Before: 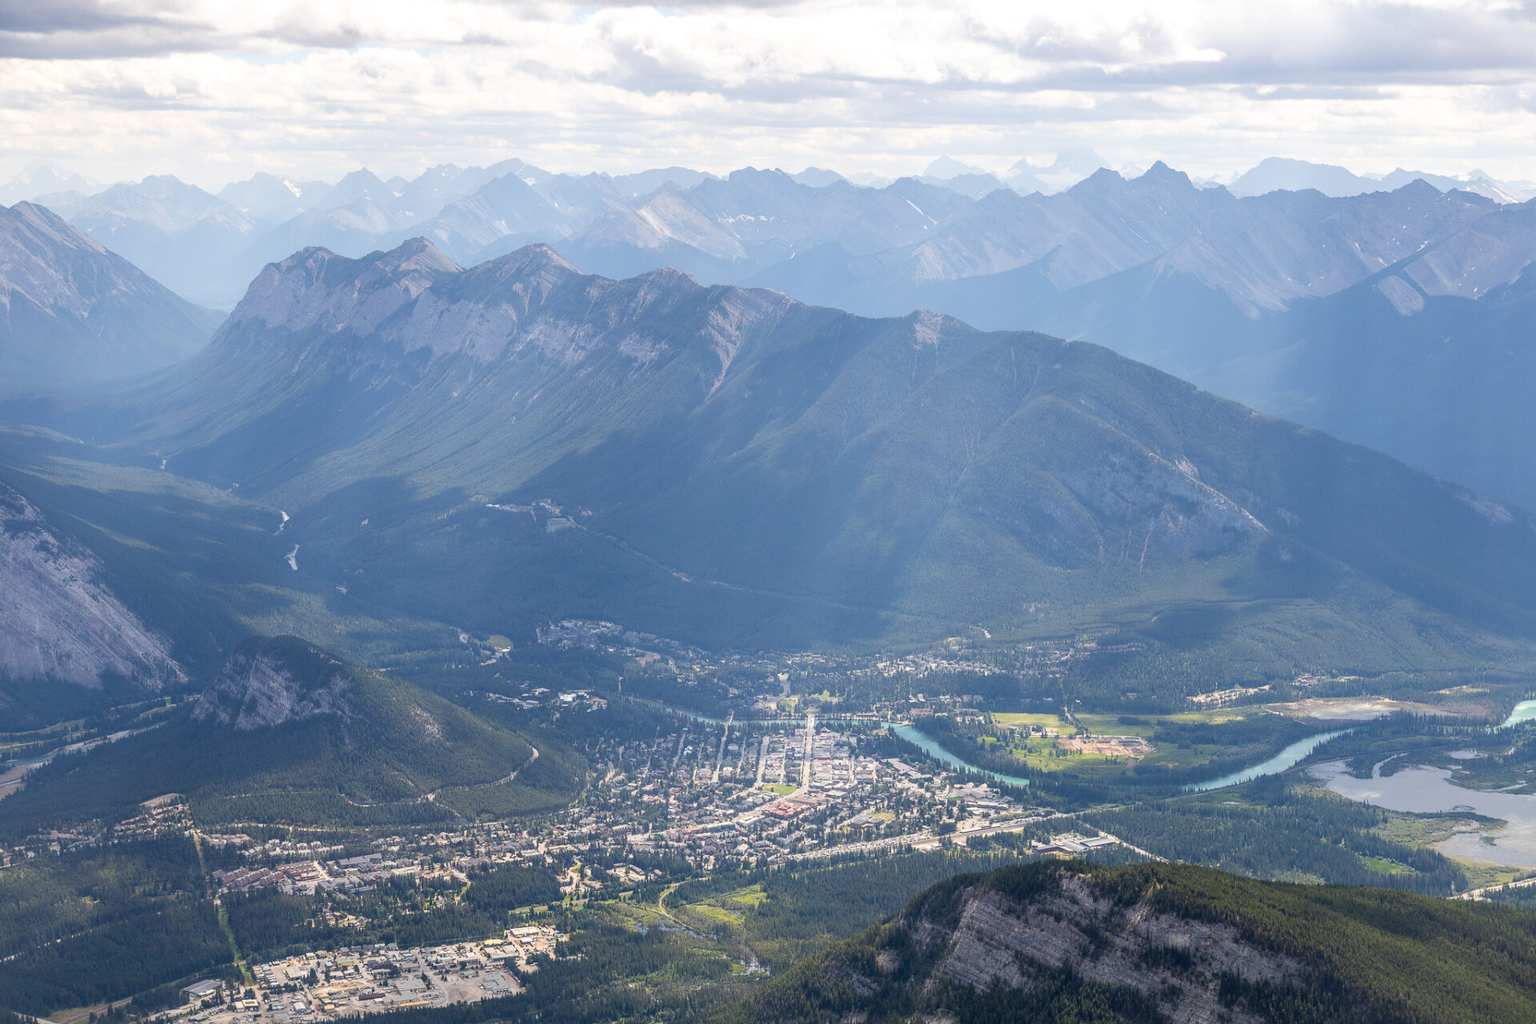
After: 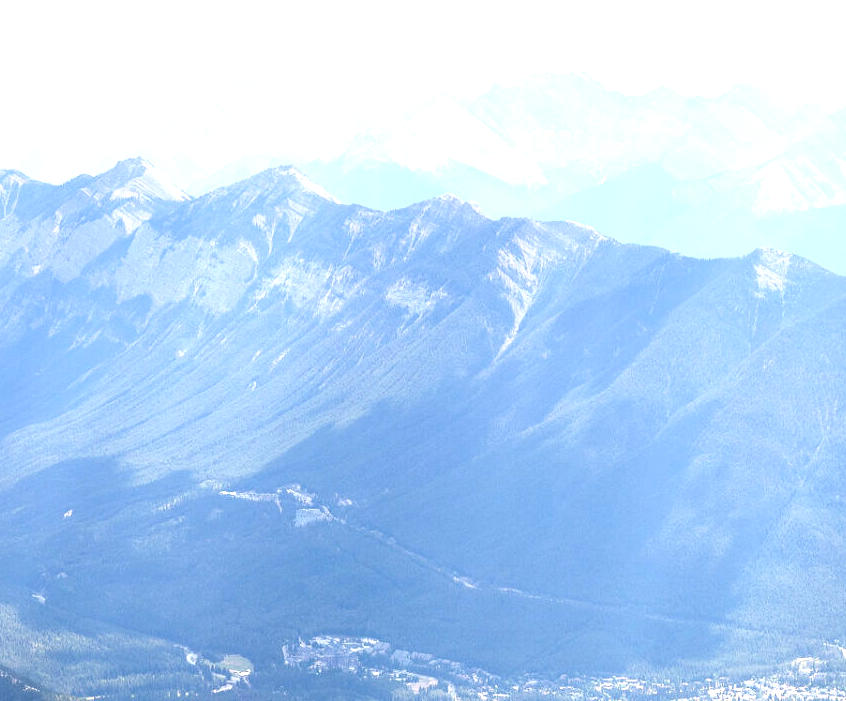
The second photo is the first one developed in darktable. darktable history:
exposure: black level correction 0.001, exposure 1.3 EV, compensate highlight preservation false
crop: left 20.248%, top 10.86%, right 35.675%, bottom 34.321%
